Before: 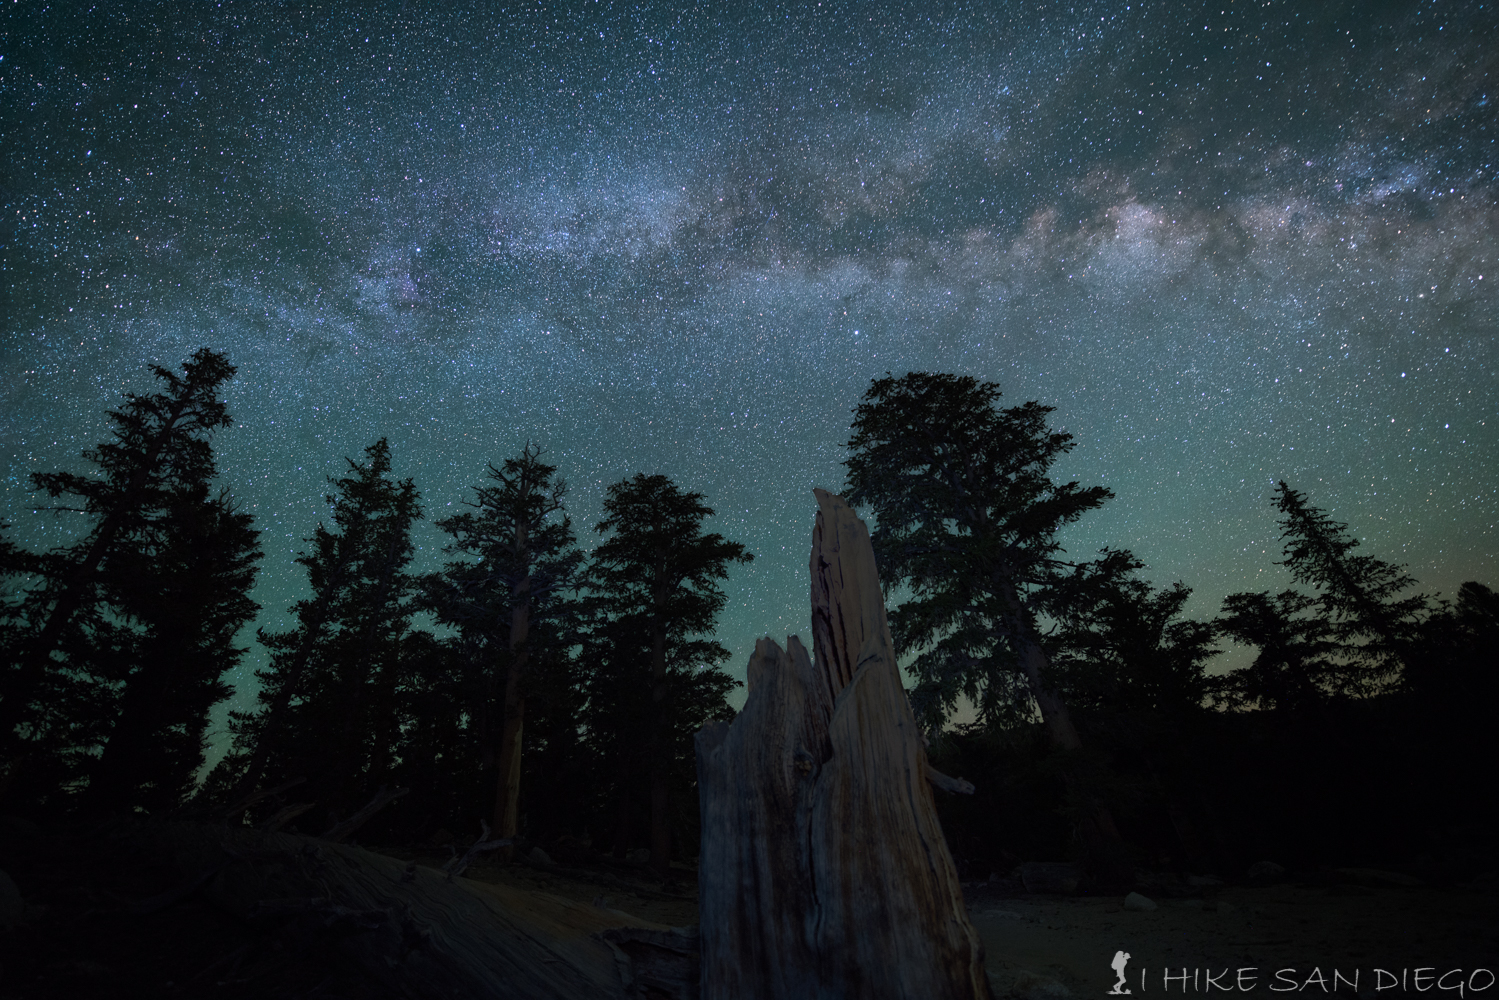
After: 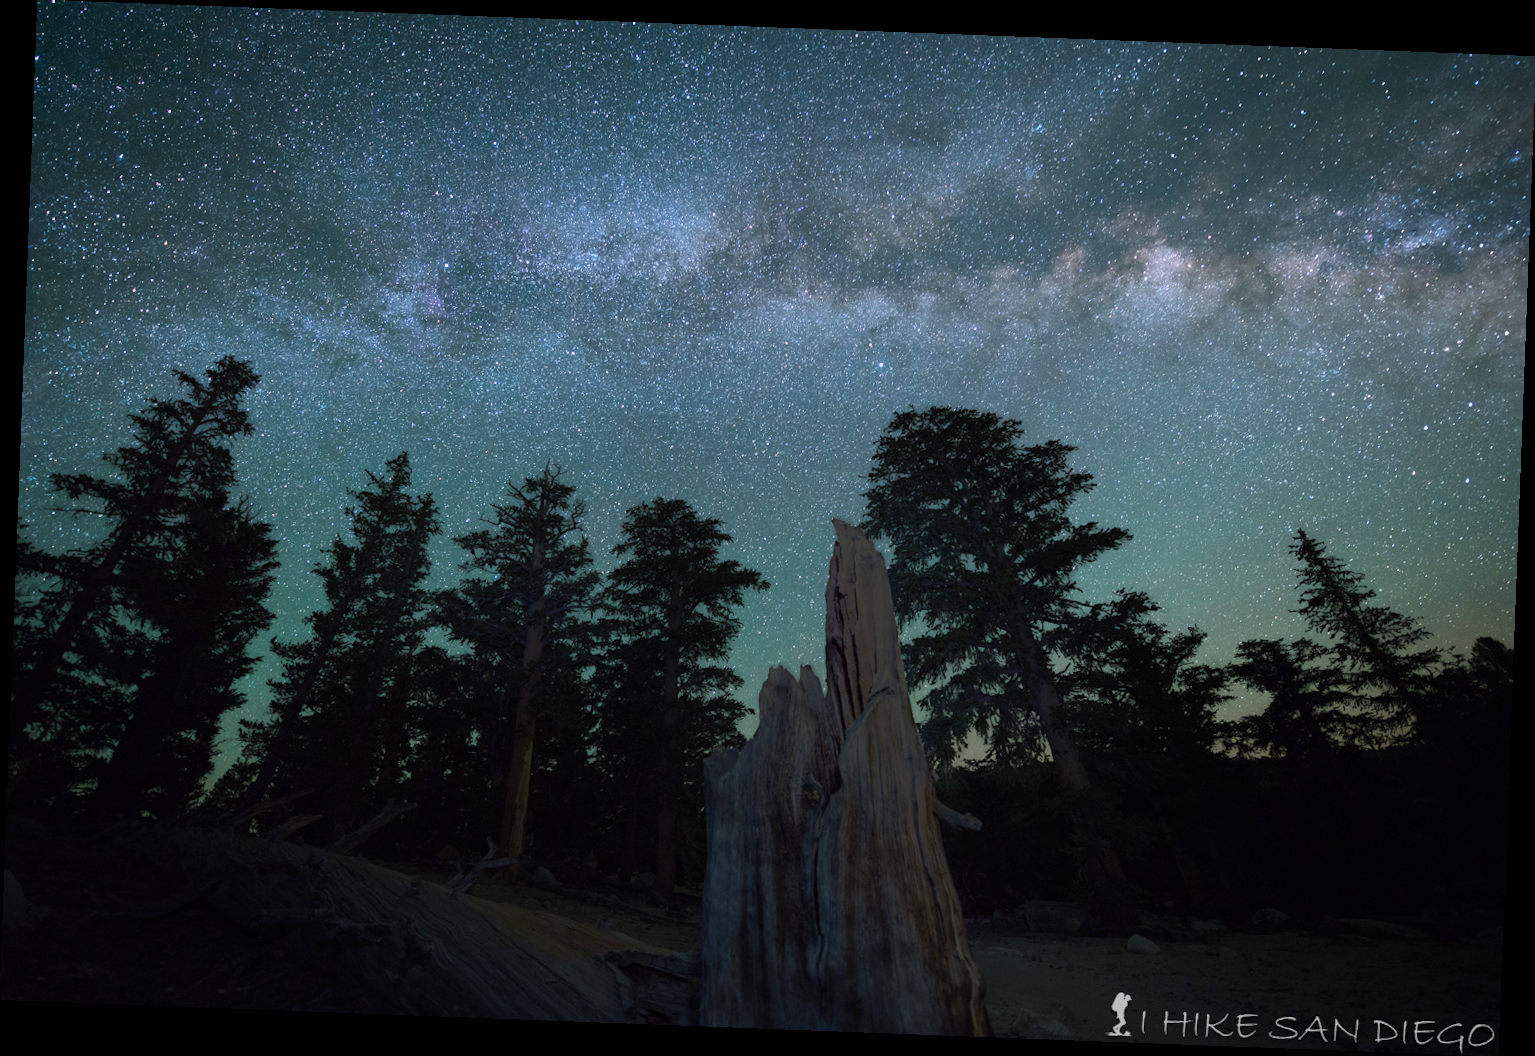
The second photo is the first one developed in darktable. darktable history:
exposure: black level correction 0, exposure 0.5 EV, compensate highlight preservation false
rotate and perspective: rotation 2.17°, automatic cropping off
